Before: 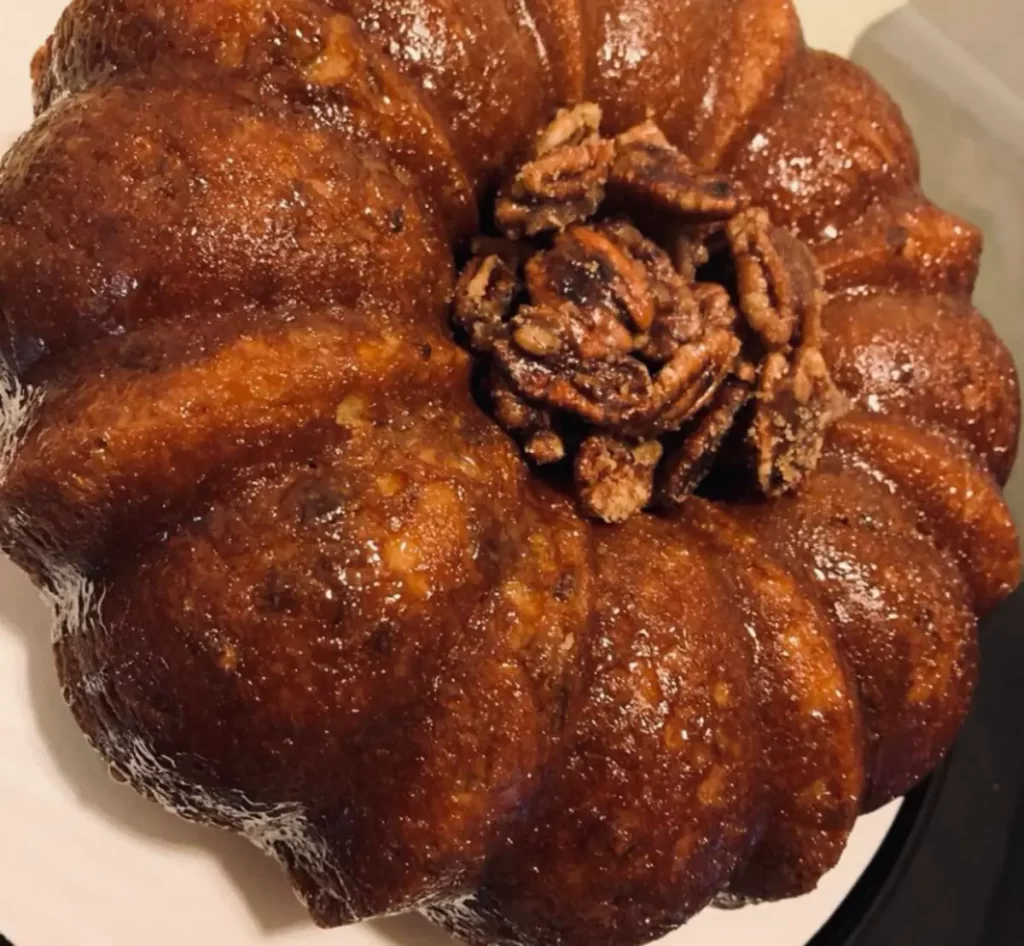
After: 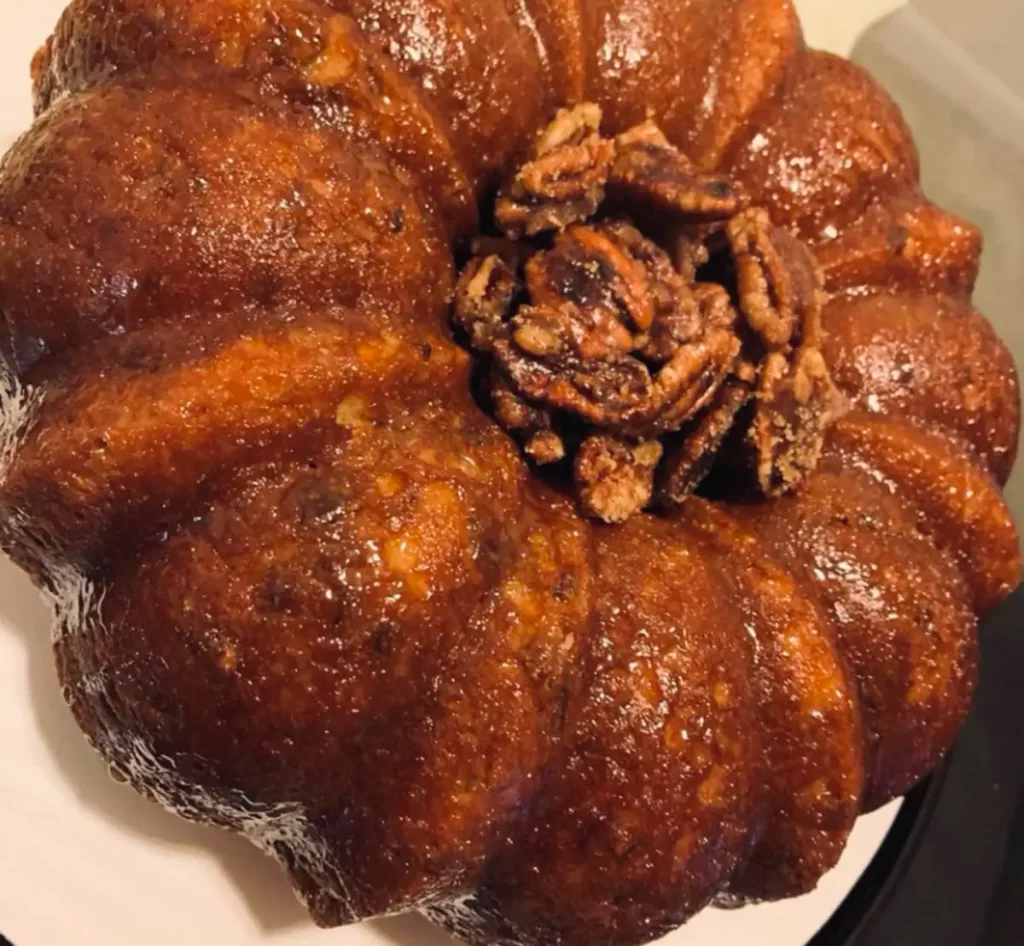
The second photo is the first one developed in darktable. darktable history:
contrast brightness saturation: contrast 0.033, brightness 0.057, saturation 0.121
